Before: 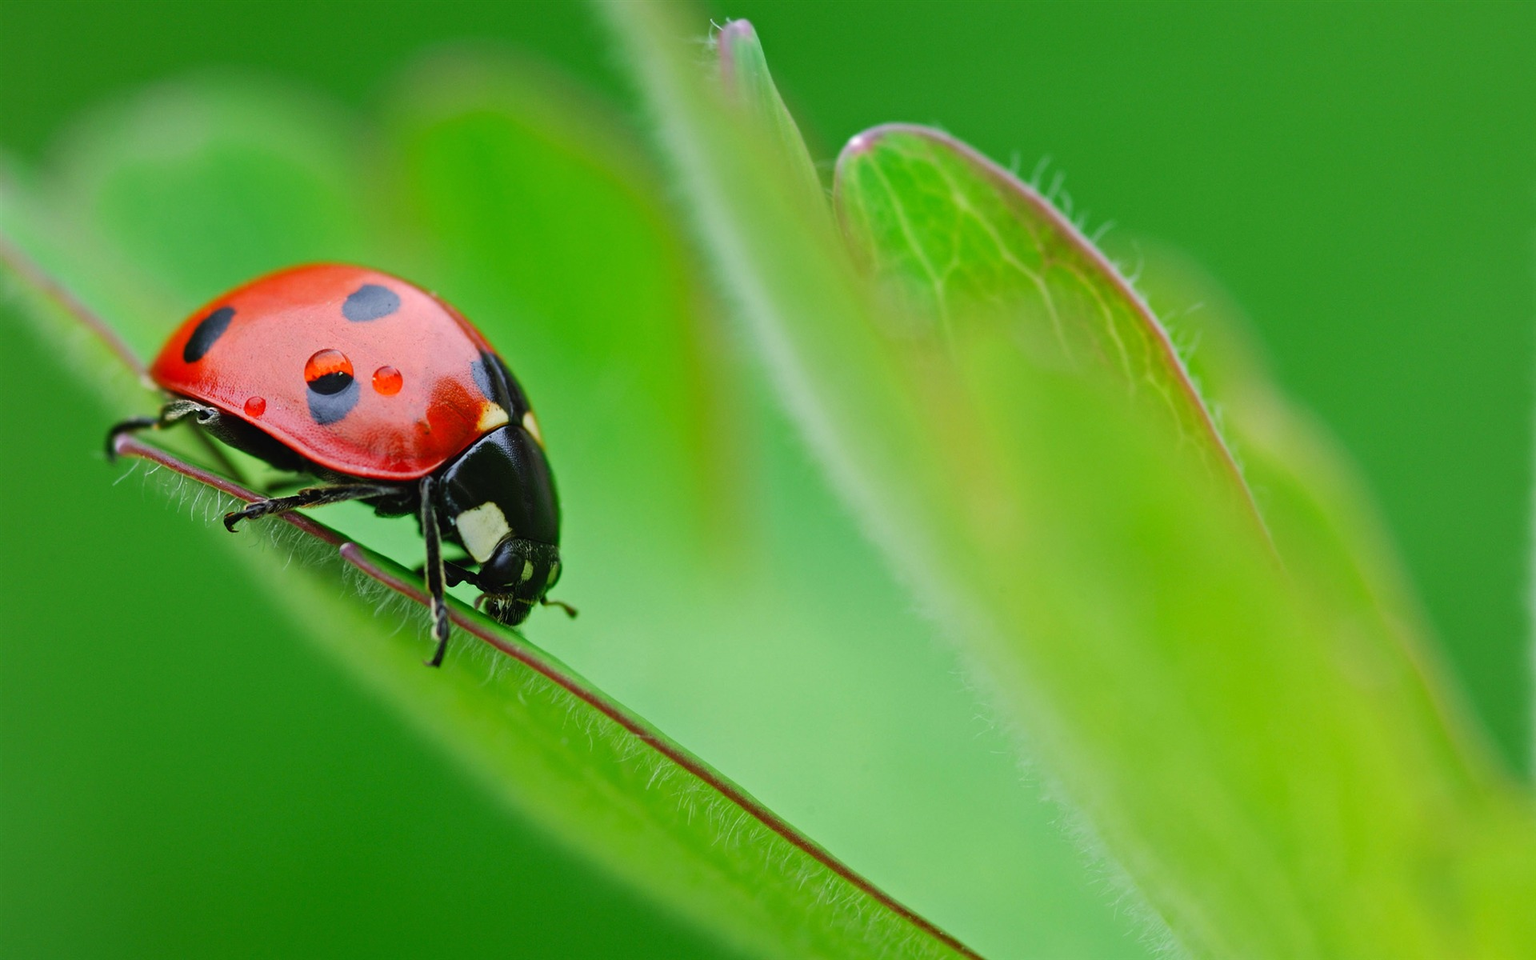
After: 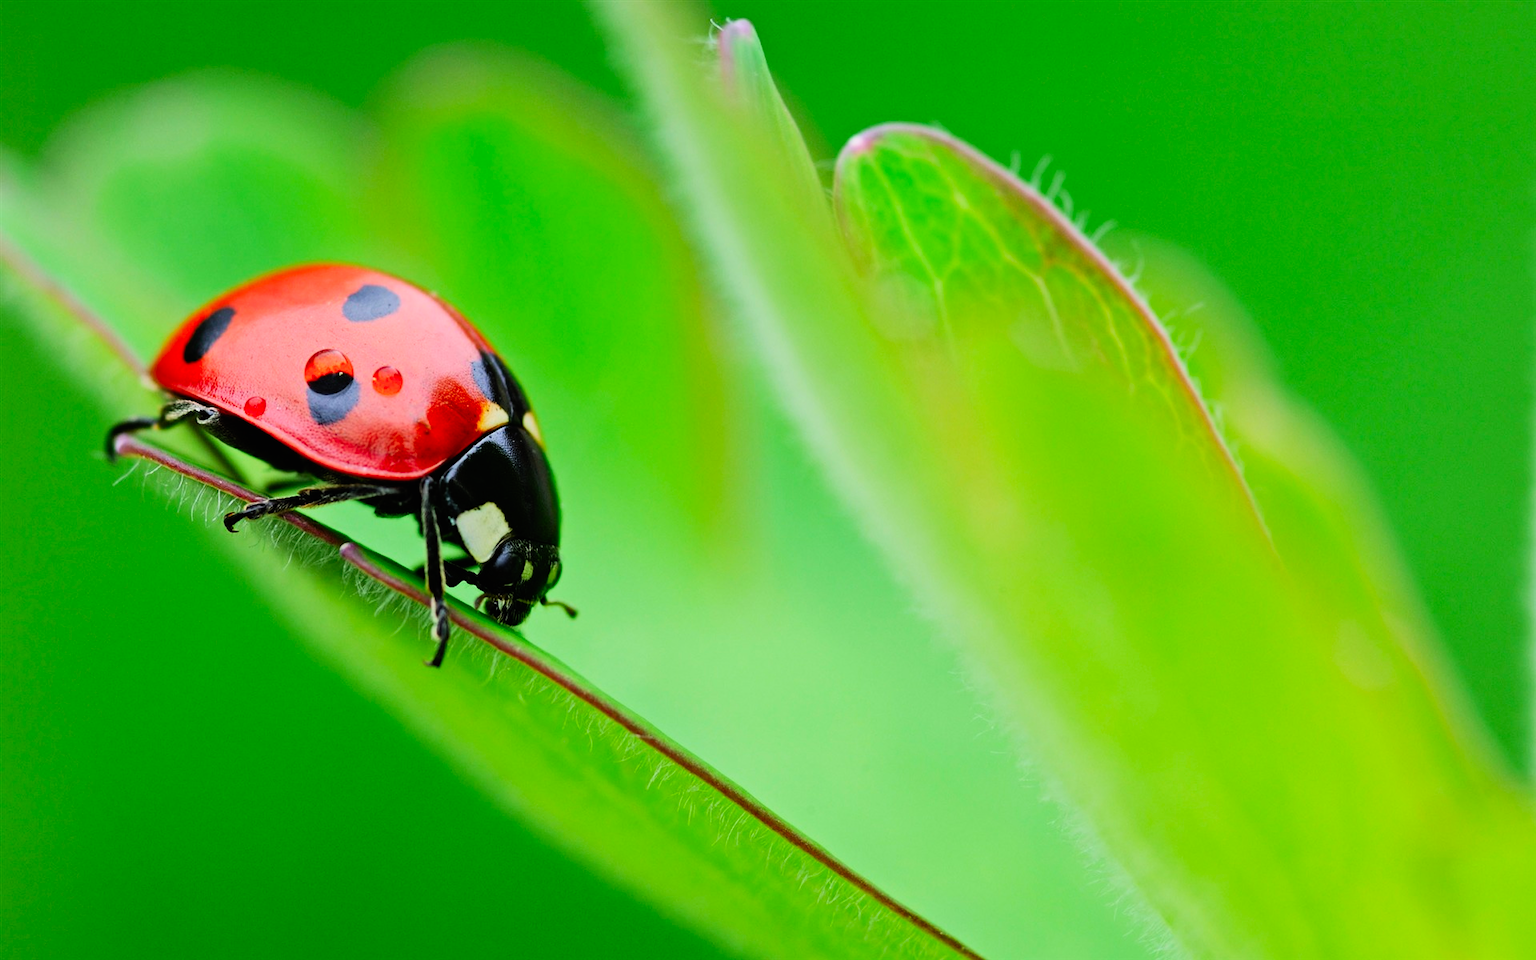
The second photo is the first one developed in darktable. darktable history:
contrast brightness saturation: contrast 0.23, brightness 0.1, saturation 0.29
filmic rgb: black relative exposure -7.92 EV, white relative exposure 4.13 EV, threshold 3 EV, hardness 4.02, latitude 51.22%, contrast 1.013, shadows ↔ highlights balance 5.35%, color science v5 (2021), contrast in shadows safe, contrast in highlights safe, enable highlight reconstruction true
